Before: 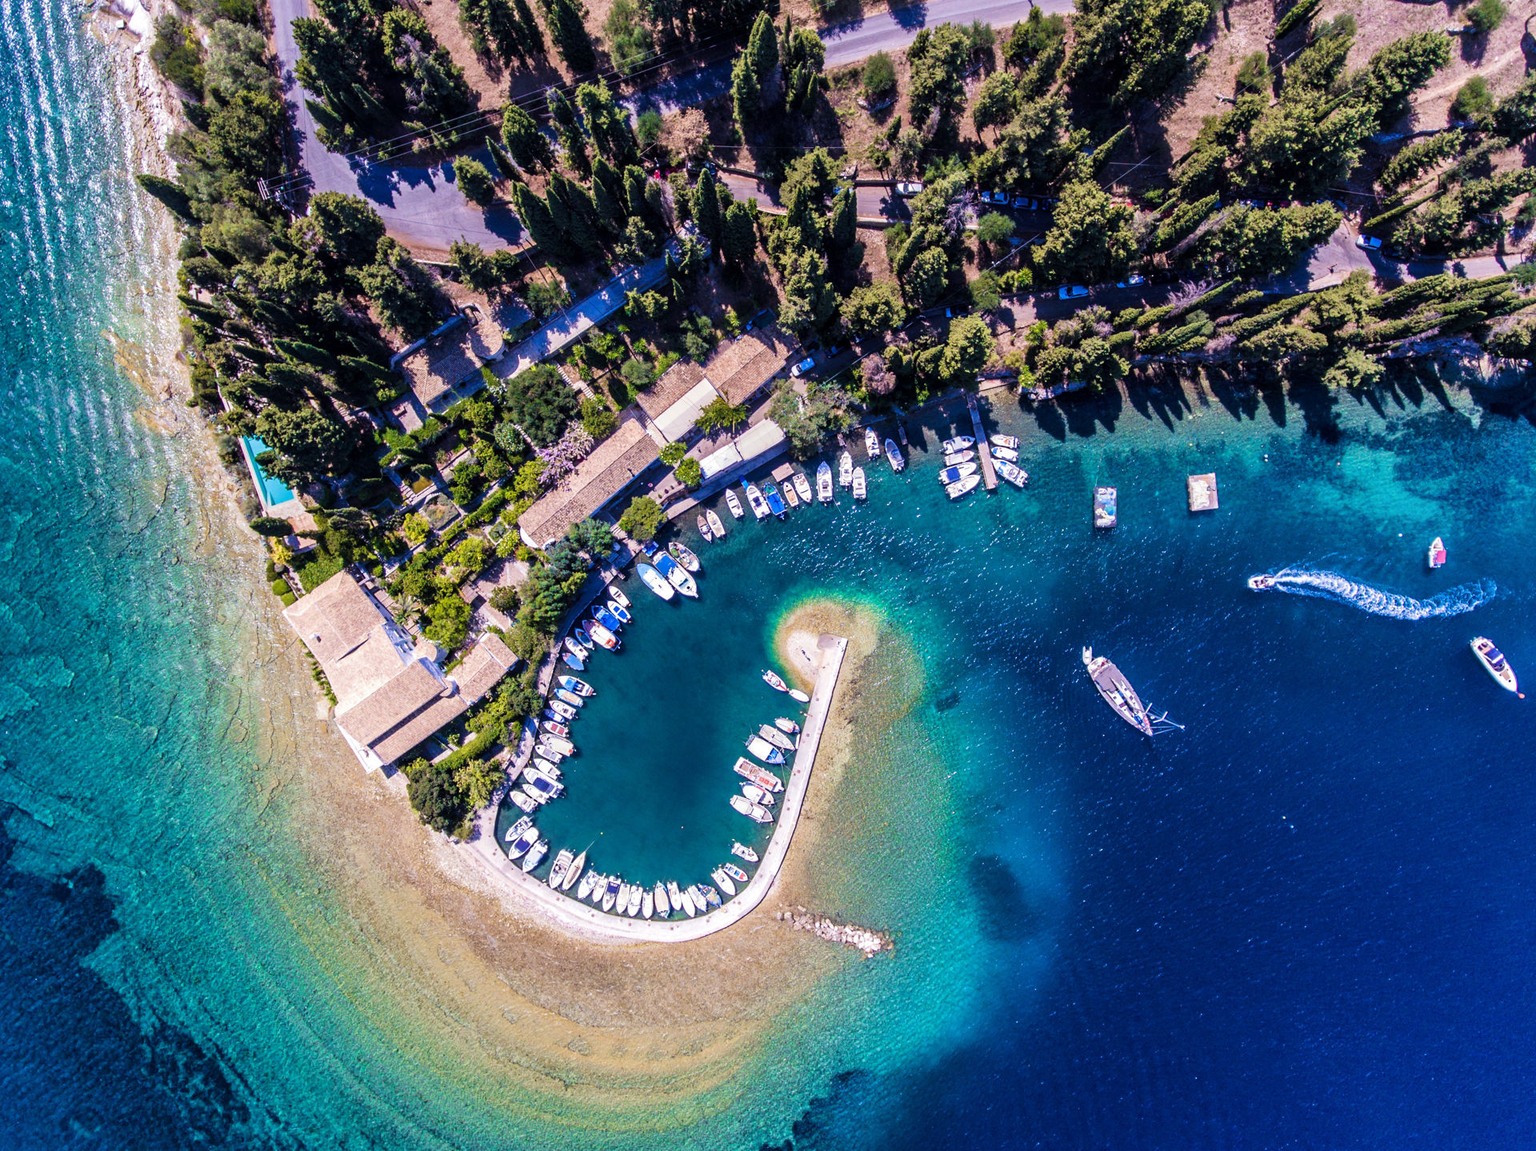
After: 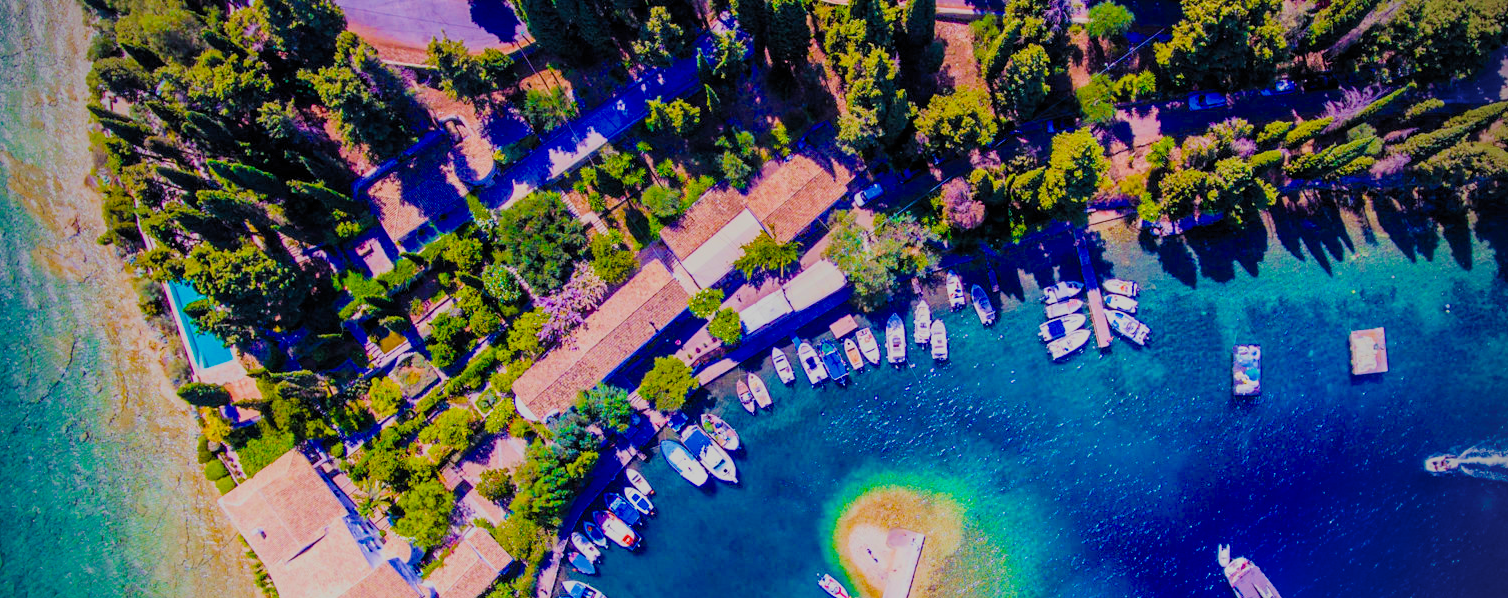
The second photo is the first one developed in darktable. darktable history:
filmic rgb: white relative exposure 8 EV, threshold 3 EV, hardness 2.44, latitude 10.07%, contrast 0.72, highlights saturation mix 10%, shadows ↔ highlights balance 1.38%, color science v4 (2020), enable highlight reconstruction true
color balance rgb: linear chroma grading › global chroma 20%, perceptual saturation grading › global saturation 25%, perceptual brilliance grading › global brilliance 20%, global vibrance 20%
vignetting: fall-off start 75%, brightness -0.692, width/height ratio 1.084
crop: left 7.036%, top 18.398%, right 14.379%, bottom 40.043%
